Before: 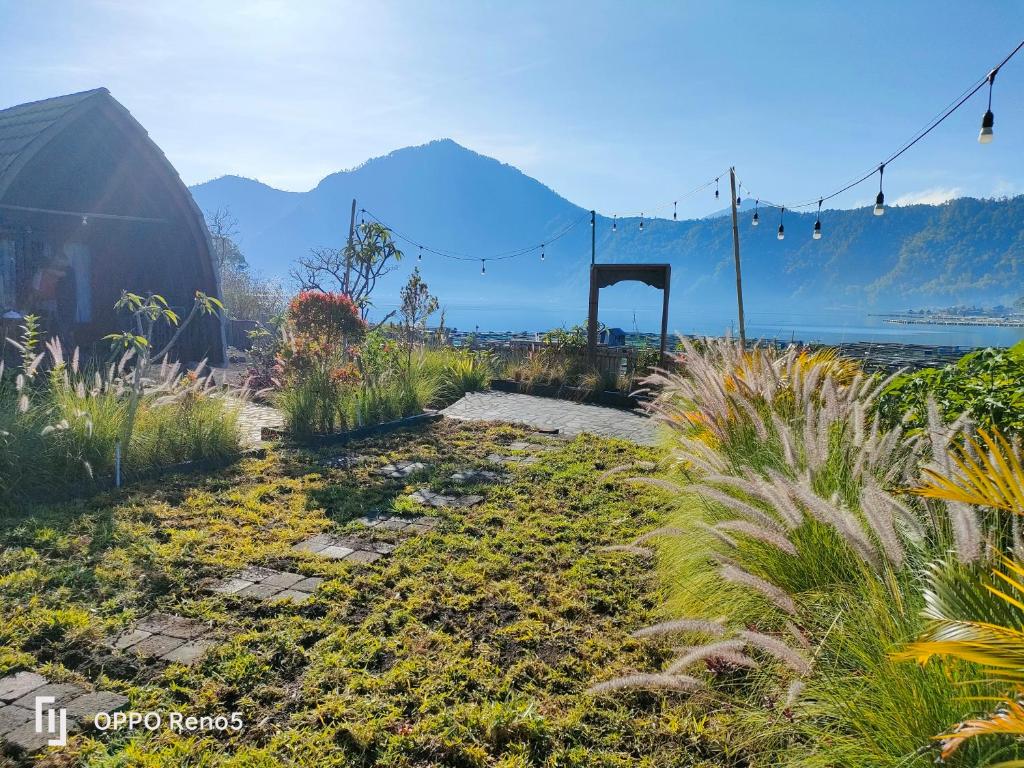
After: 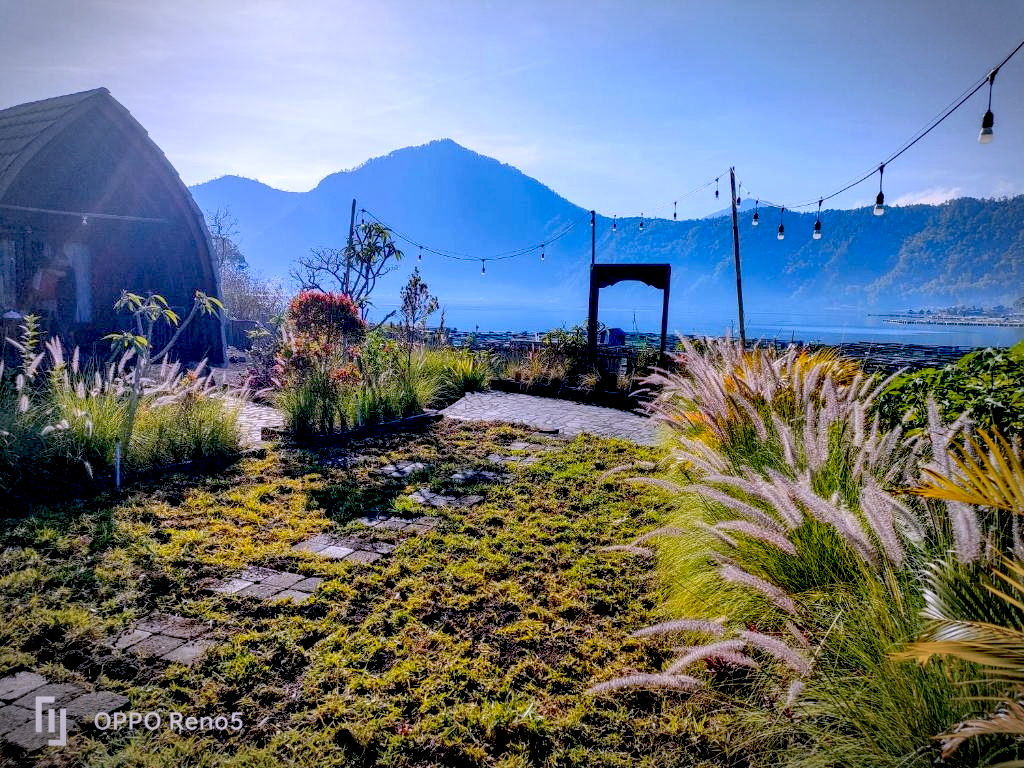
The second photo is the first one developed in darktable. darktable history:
white balance: red 1.042, blue 1.17
vignetting: automatic ratio true
exposure: black level correction 0.047, exposure 0.013 EV, compensate highlight preservation false
local contrast: on, module defaults
